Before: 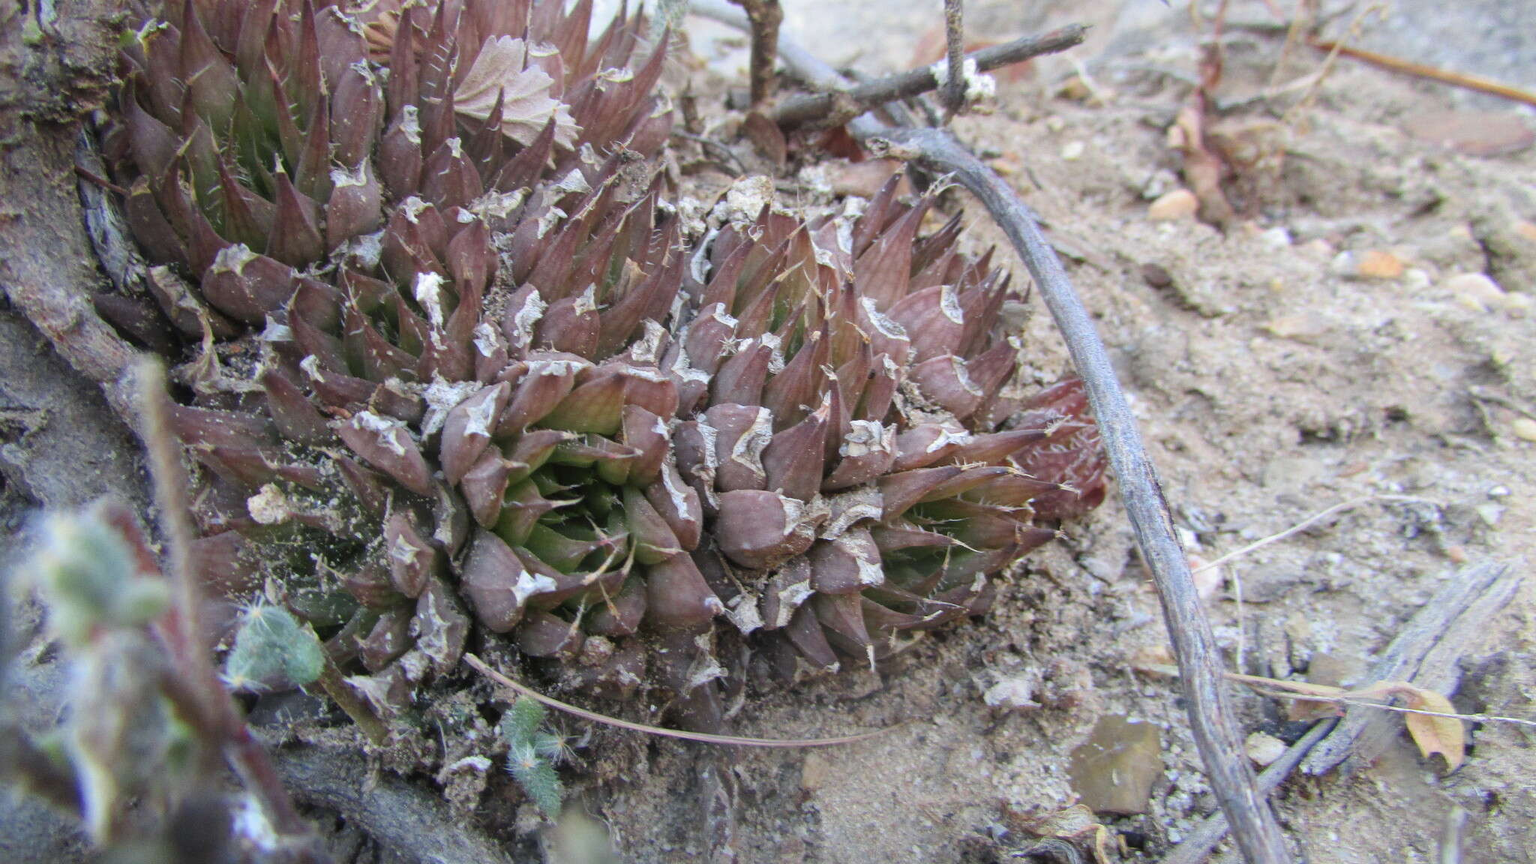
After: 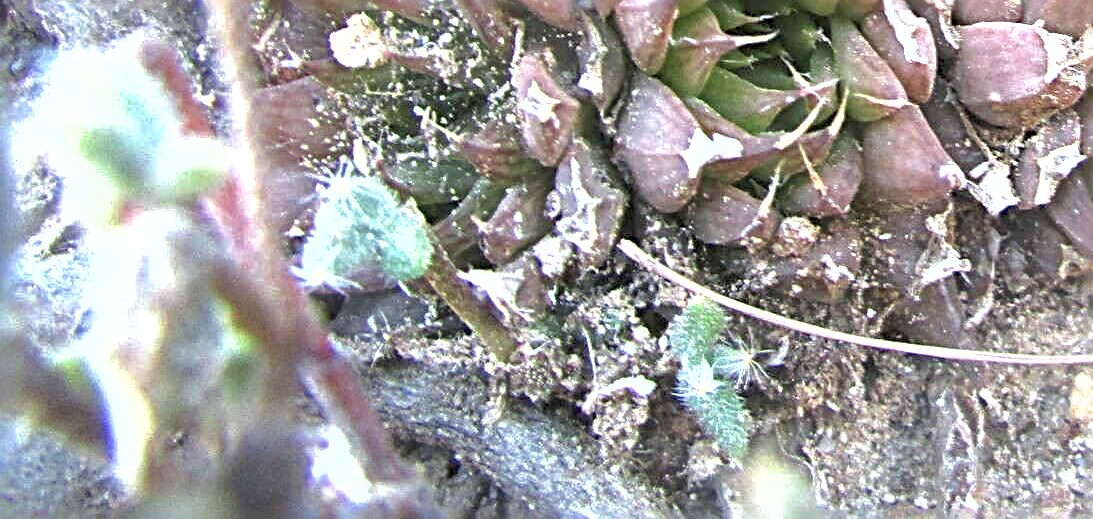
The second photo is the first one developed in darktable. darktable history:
exposure: black level correction 0.001, exposure 1.646 EV, compensate exposure bias true, compensate highlight preservation false
crop and rotate: top 54.778%, right 46.61%, bottom 0.159%
shadows and highlights: on, module defaults
sharpen: radius 3.69, amount 0.928
